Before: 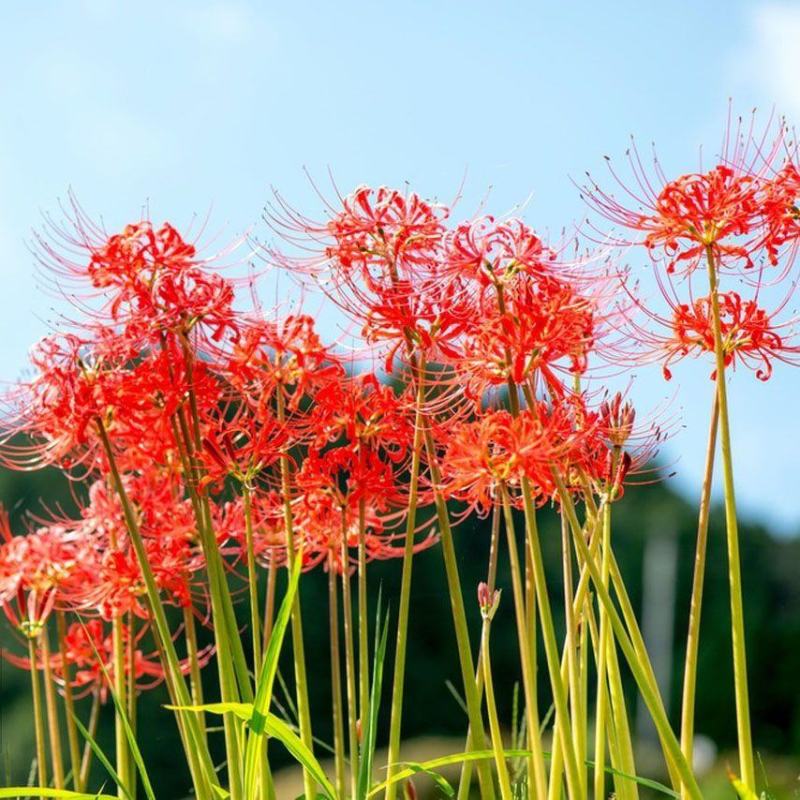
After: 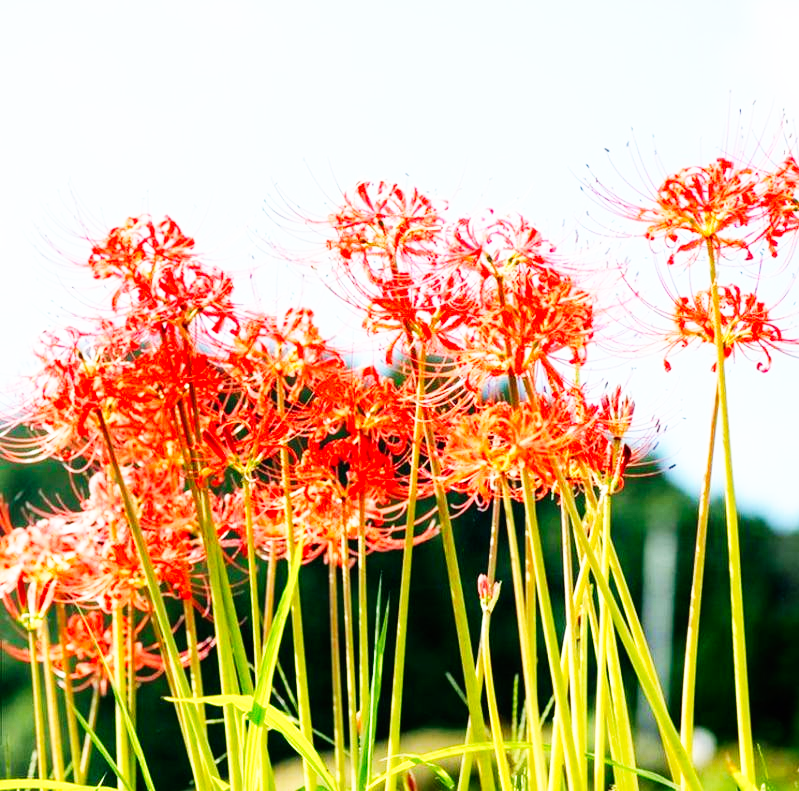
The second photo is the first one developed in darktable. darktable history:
base curve: curves: ch0 [(0, 0) (0.007, 0.004) (0.027, 0.03) (0.046, 0.07) (0.207, 0.54) (0.442, 0.872) (0.673, 0.972) (1, 1)], preserve colors none
crop: top 1.016%, right 0.063%
